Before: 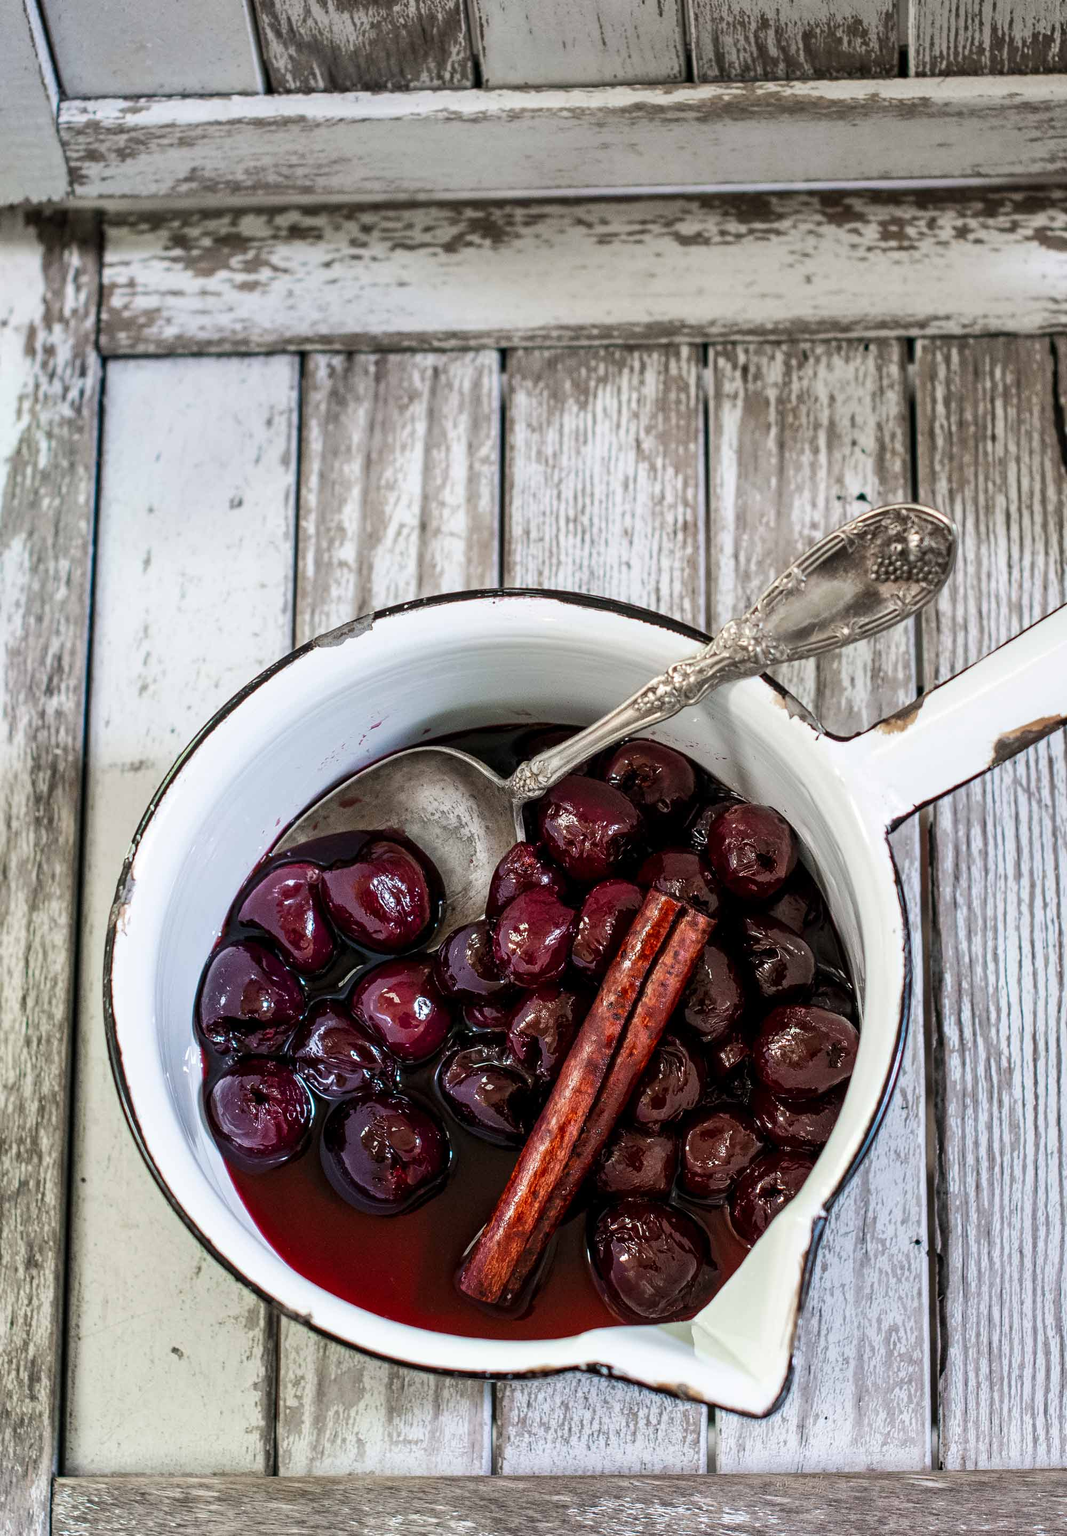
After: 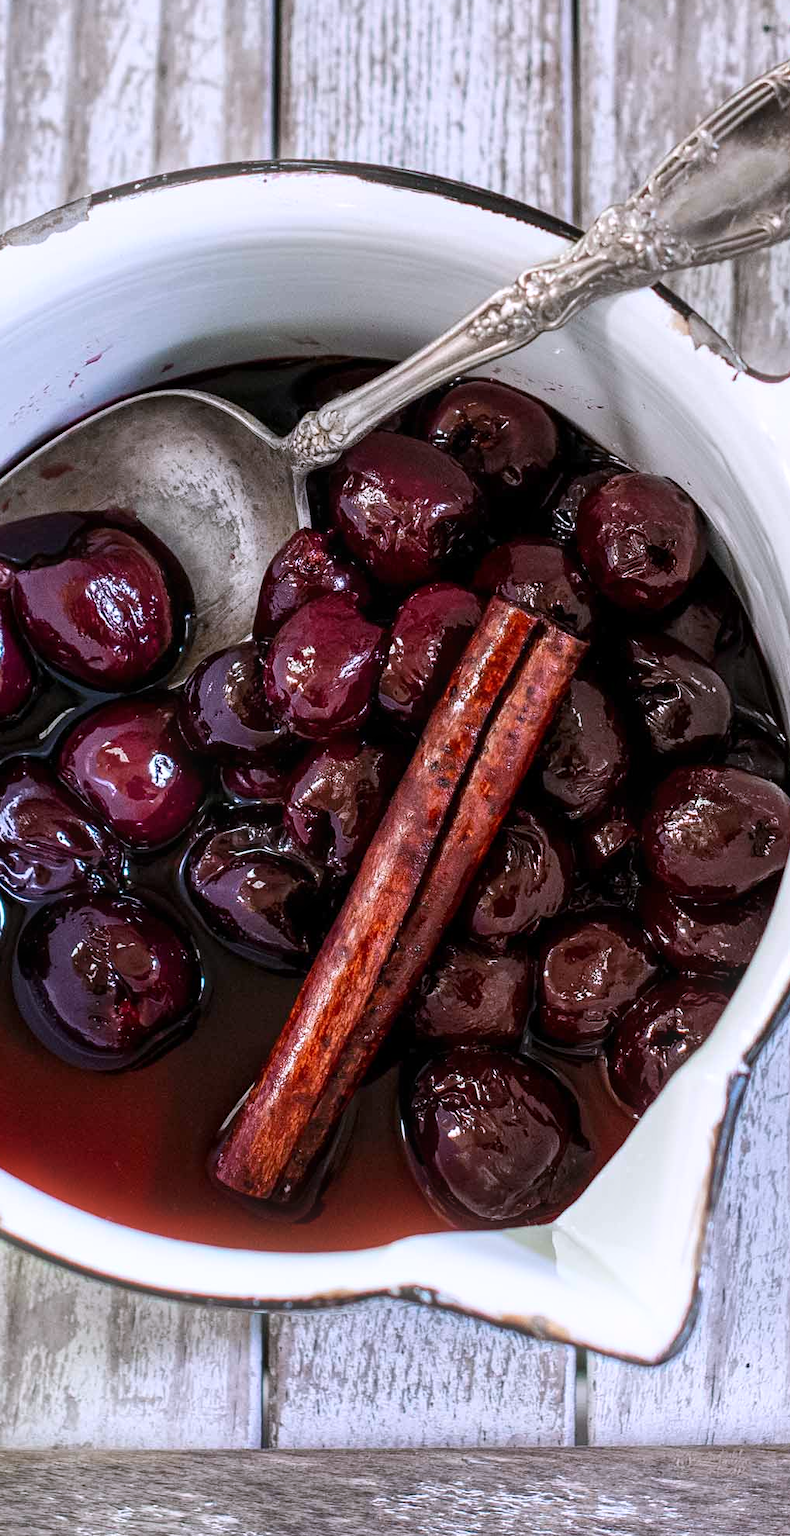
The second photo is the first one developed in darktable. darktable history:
white balance: red 1.004, blue 1.096
bloom: size 9%, threshold 100%, strength 7%
crop and rotate: left 29.237%, top 31.152%, right 19.807%
